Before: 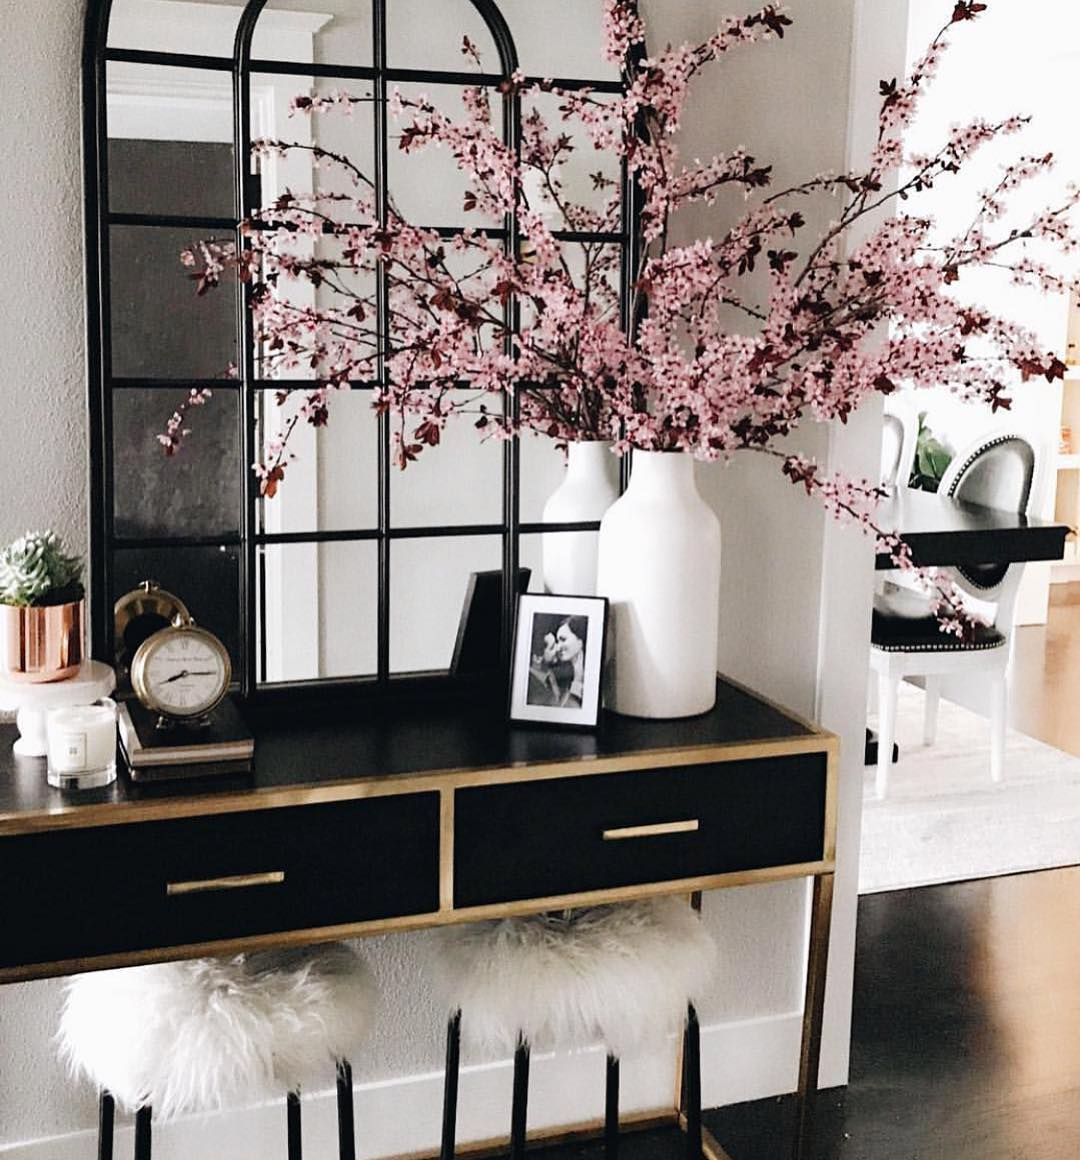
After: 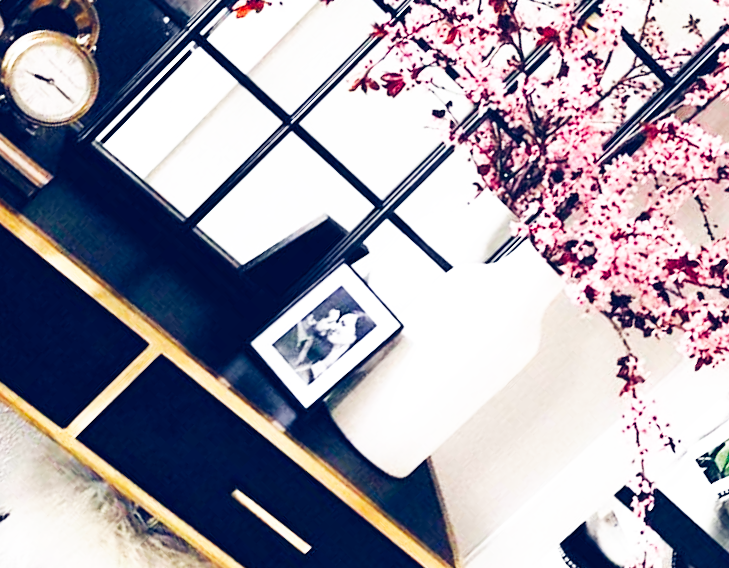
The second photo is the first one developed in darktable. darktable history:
color balance rgb: global offset › luminance 0.426%, global offset › chroma 0.201%, global offset › hue 255.43°, linear chroma grading › global chroma 1.236%, linear chroma grading › mid-tones -0.764%, perceptual saturation grading › global saturation 35.076%, perceptual saturation grading › highlights -25.197%, perceptual saturation grading › shadows 24.421%, perceptual brilliance grading › global brilliance 9.487%, global vibrance 20%
crop and rotate: angle -44.89°, top 16.419%, right 0.892%, bottom 11.744%
base curve: curves: ch0 [(0, 0) (0.007, 0.004) (0.027, 0.03) (0.046, 0.07) (0.207, 0.54) (0.442, 0.872) (0.673, 0.972) (1, 1)], preserve colors none
exposure: black level correction 0, exposure 0 EV, compensate exposure bias true, compensate highlight preservation false
